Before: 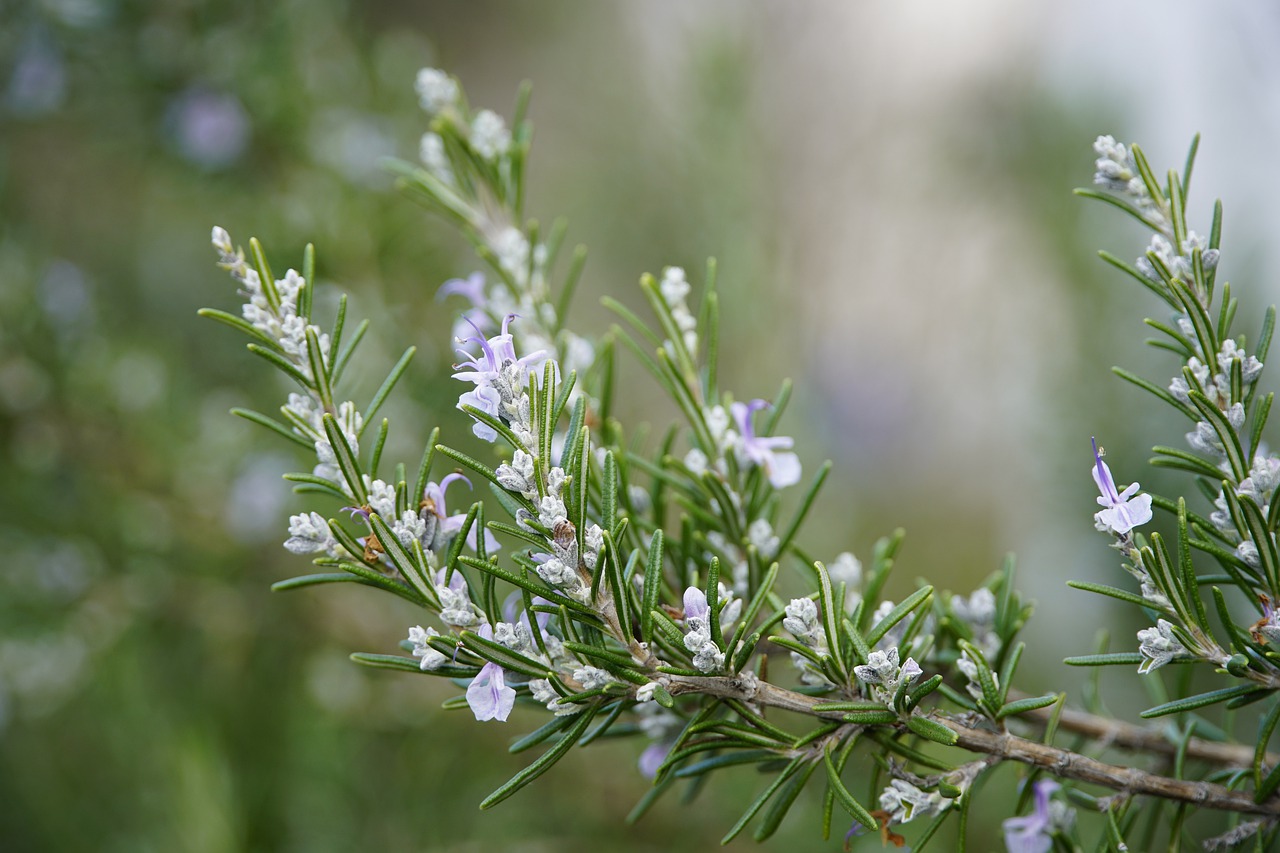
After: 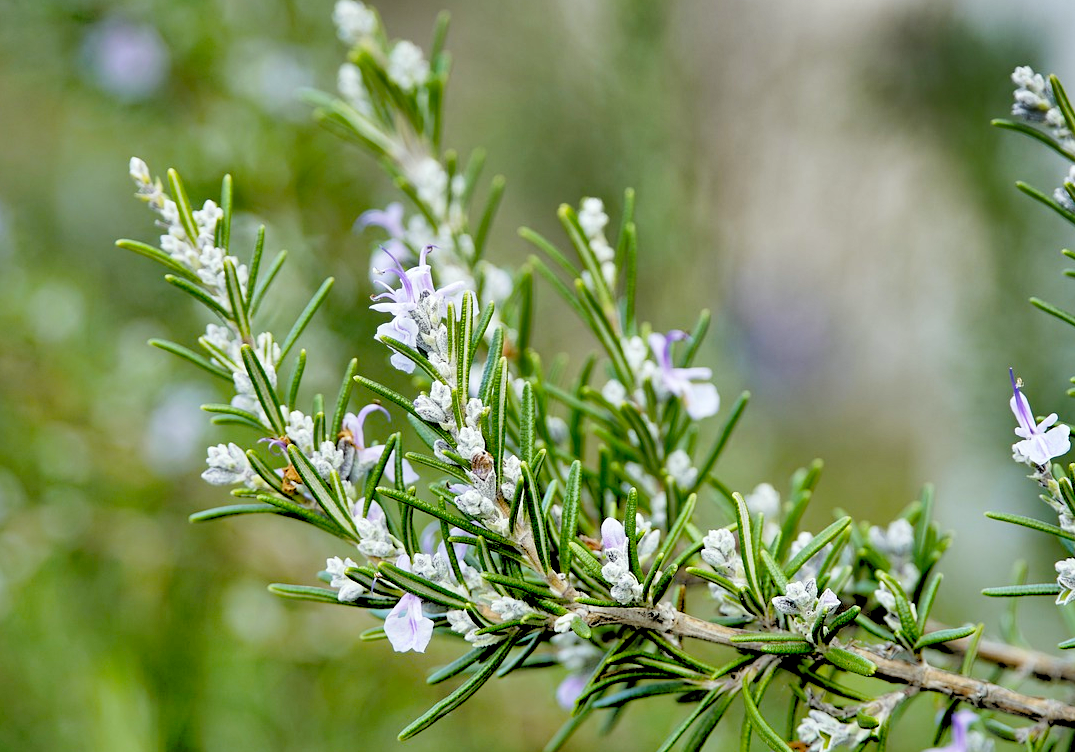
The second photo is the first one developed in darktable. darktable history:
rgb levels: levels [[0.027, 0.429, 0.996], [0, 0.5, 1], [0, 0.5, 1]]
tone curve: curves: ch0 [(0, 0) (0.003, 0.003) (0.011, 0.006) (0.025, 0.015) (0.044, 0.025) (0.069, 0.034) (0.1, 0.052) (0.136, 0.092) (0.177, 0.157) (0.224, 0.228) (0.277, 0.305) (0.335, 0.392) (0.399, 0.466) (0.468, 0.543) (0.543, 0.612) (0.623, 0.692) (0.709, 0.78) (0.801, 0.865) (0.898, 0.935) (1, 1)], preserve colors none
color correction: highlights a* -2.68, highlights b* 2.57
color balance: lift [1, 1, 0.999, 1.001], gamma [1, 1.003, 1.005, 0.995], gain [1, 0.992, 0.988, 1.012], contrast 5%, output saturation 110%
shadows and highlights: shadows 24.5, highlights -78.15, soften with gaussian
crop: left 6.446%, top 8.188%, right 9.538%, bottom 3.548%
